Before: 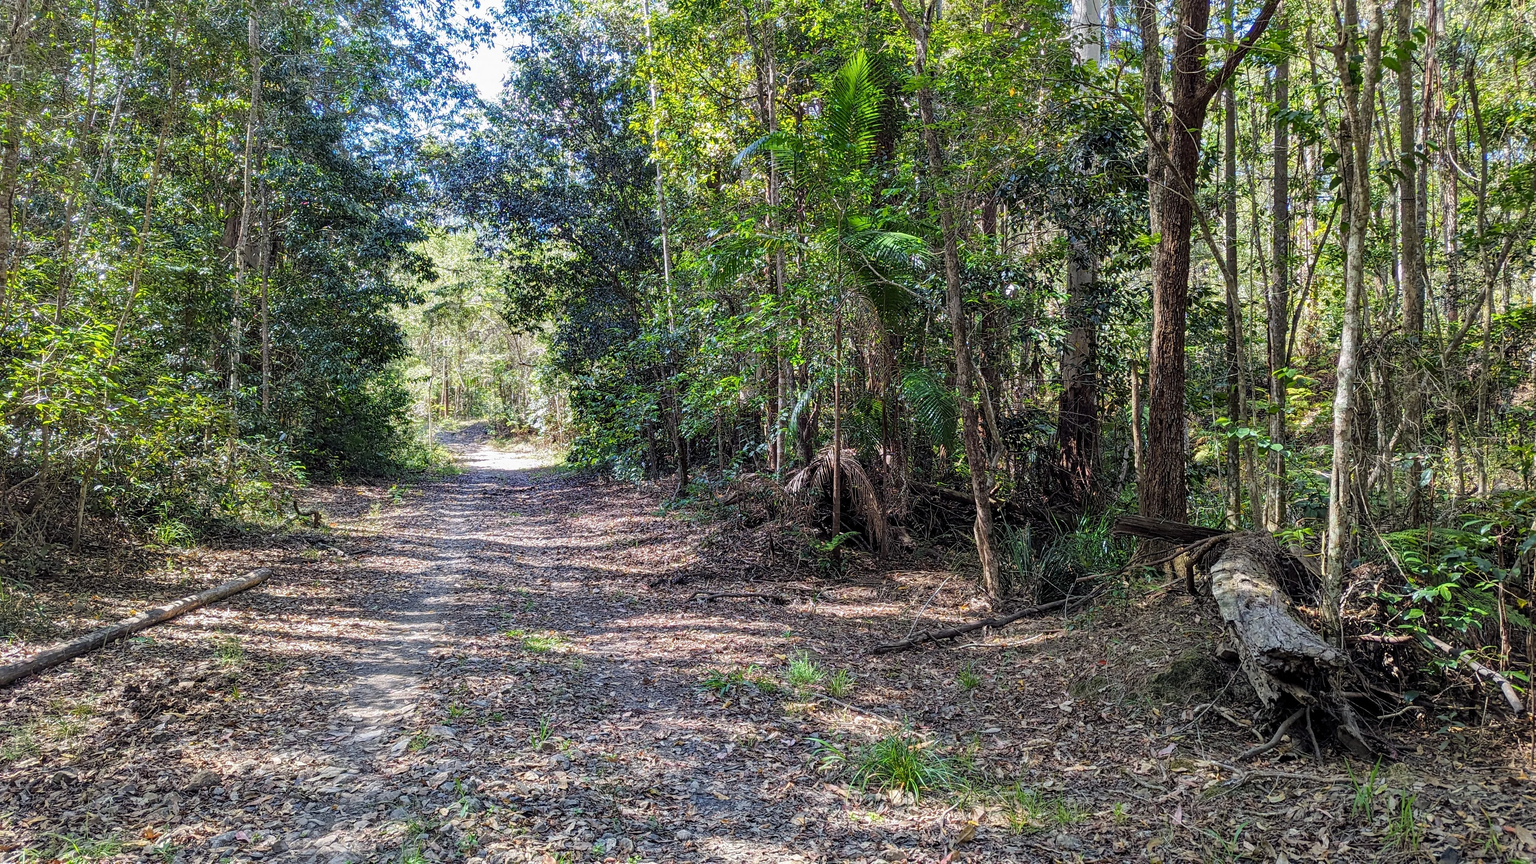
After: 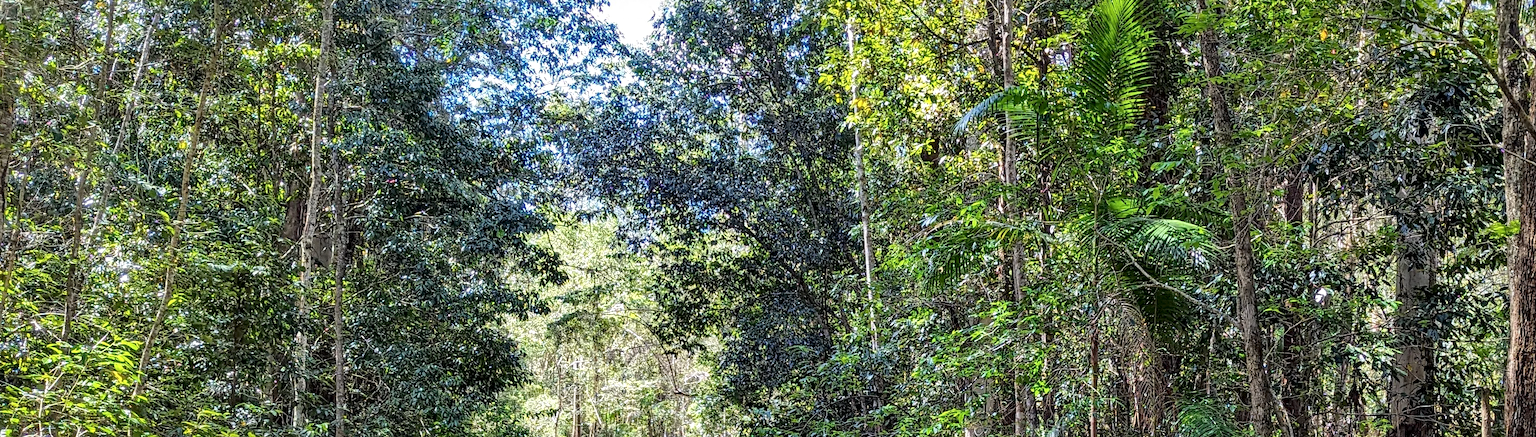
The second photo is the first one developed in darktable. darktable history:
crop: left 0.523%, top 7.65%, right 23.599%, bottom 53.885%
local contrast: mode bilateral grid, contrast 26, coarseness 60, detail 151%, midtone range 0.2
